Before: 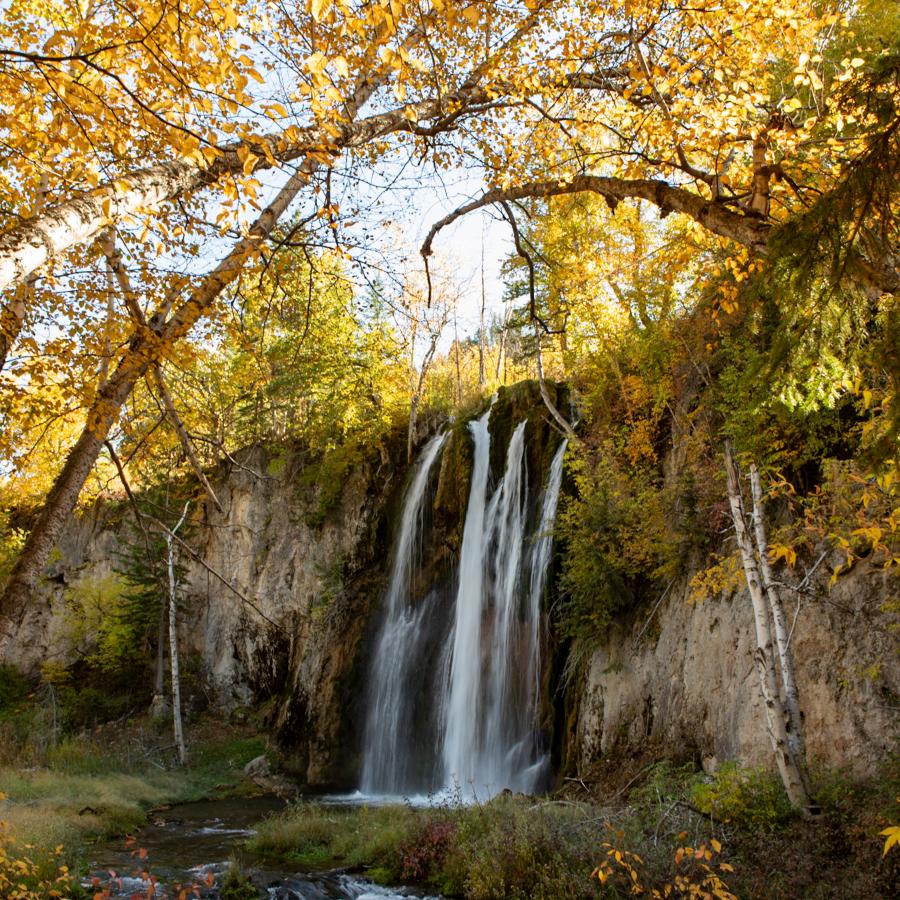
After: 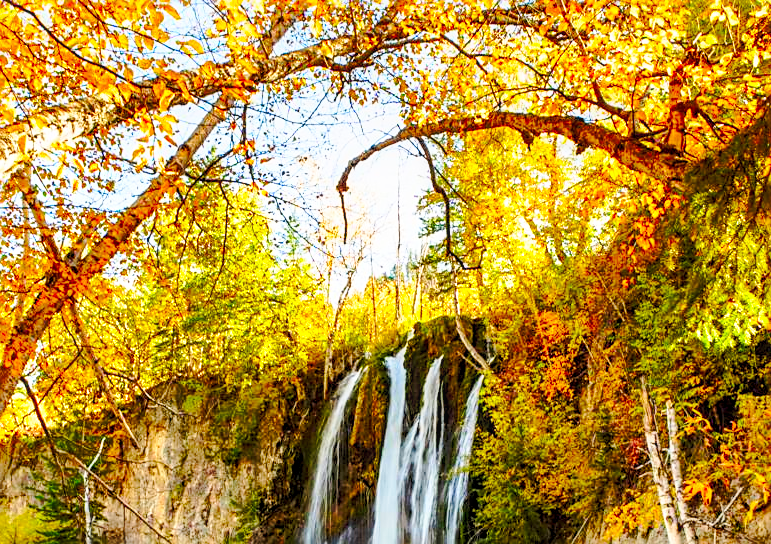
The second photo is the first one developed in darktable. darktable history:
base curve: curves: ch0 [(0, 0) (0.032, 0.037) (0.105, 0.228) (0.435, 0.76) (0.856, 0.983) (1, 1)], preserve colors none
crop and rotate: left 9.345%, top 7.22%, right 4.982%, bottom 32.331%
contrast brightness saturation: contrast 0.2, brightness 0.2, saturation 0.8
graduated density: on, module defaults
local contrast: on, module defaults
exposure: black level correction 0.001, compensate highlight preservation false
sharpen: on, module defaults
shadows and highlights: on, module defaults
